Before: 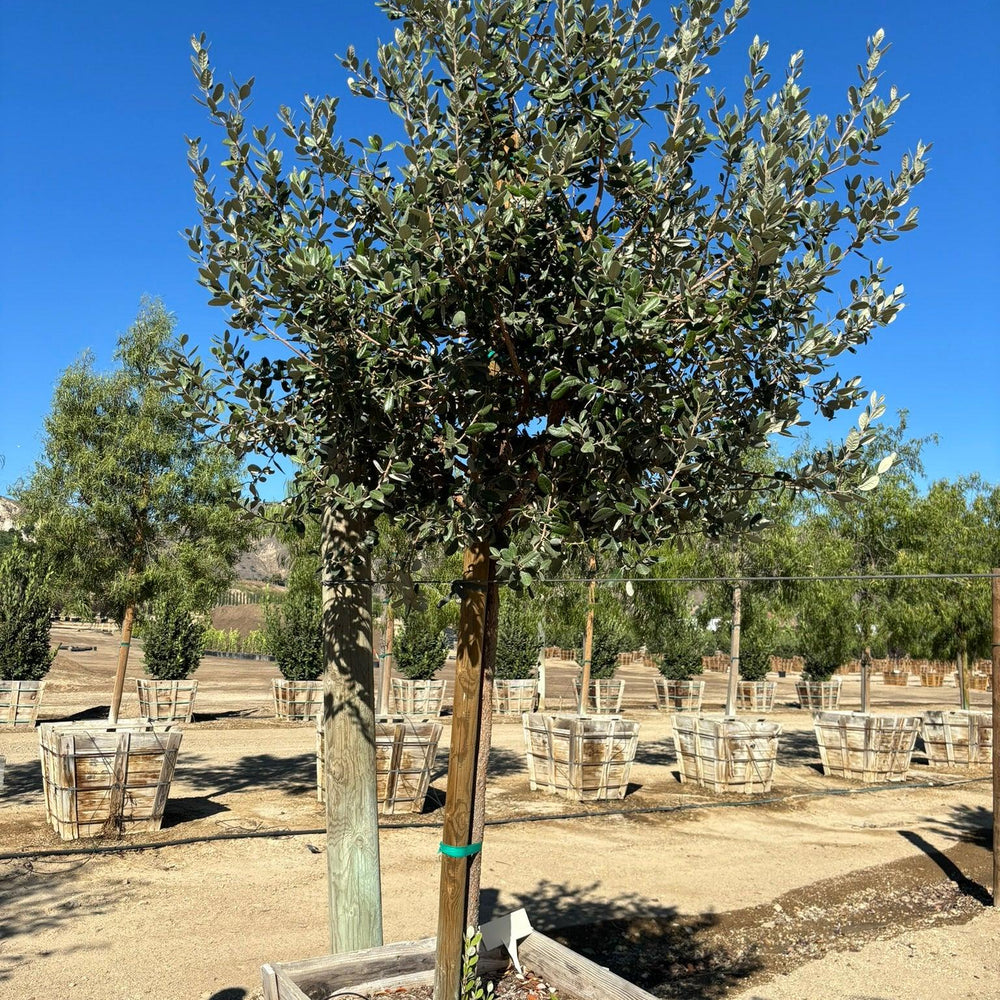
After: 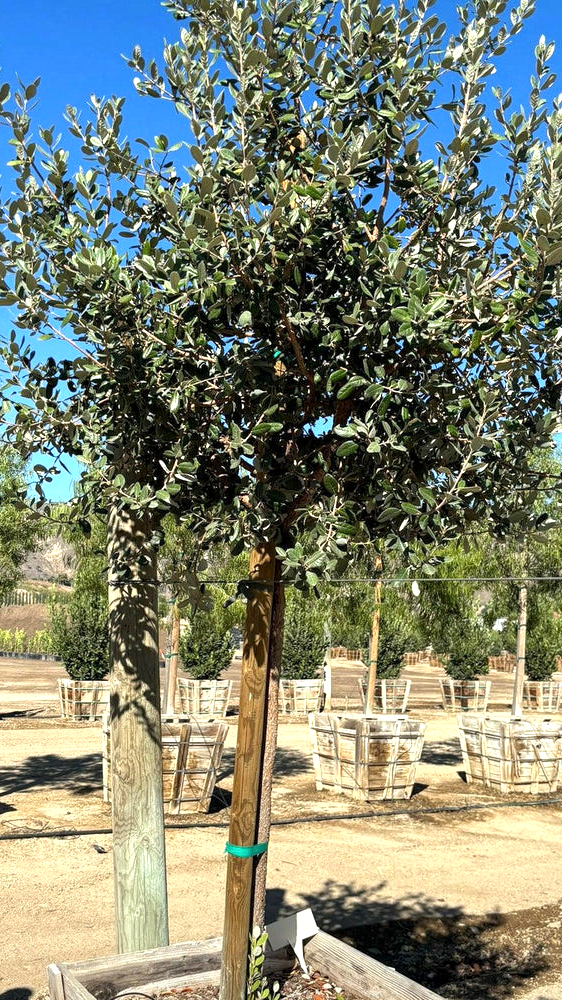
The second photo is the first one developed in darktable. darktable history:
crop: left 21.496%, right 22.254%
exposure: black level correction 0, exposure 0.7 EV, compensate exposure bias true, compensate highlight preservation false
local contrast: highlights 100%, shadows 100%, detail 120%, midtone range 0.2
graduated density: rotation -180°, offset 27.42
